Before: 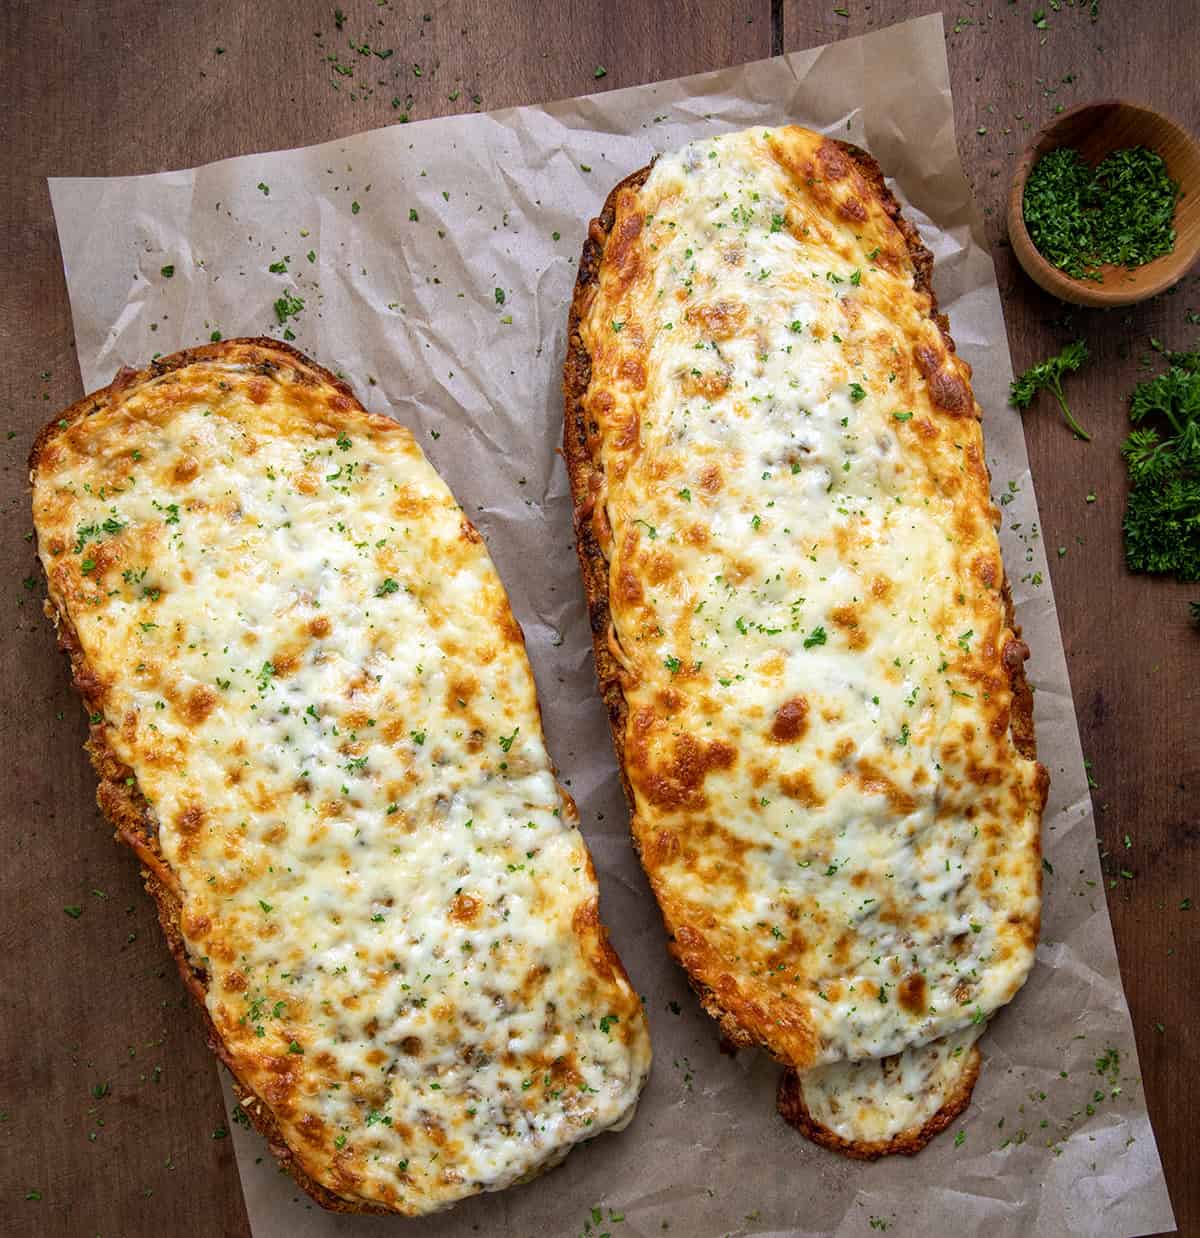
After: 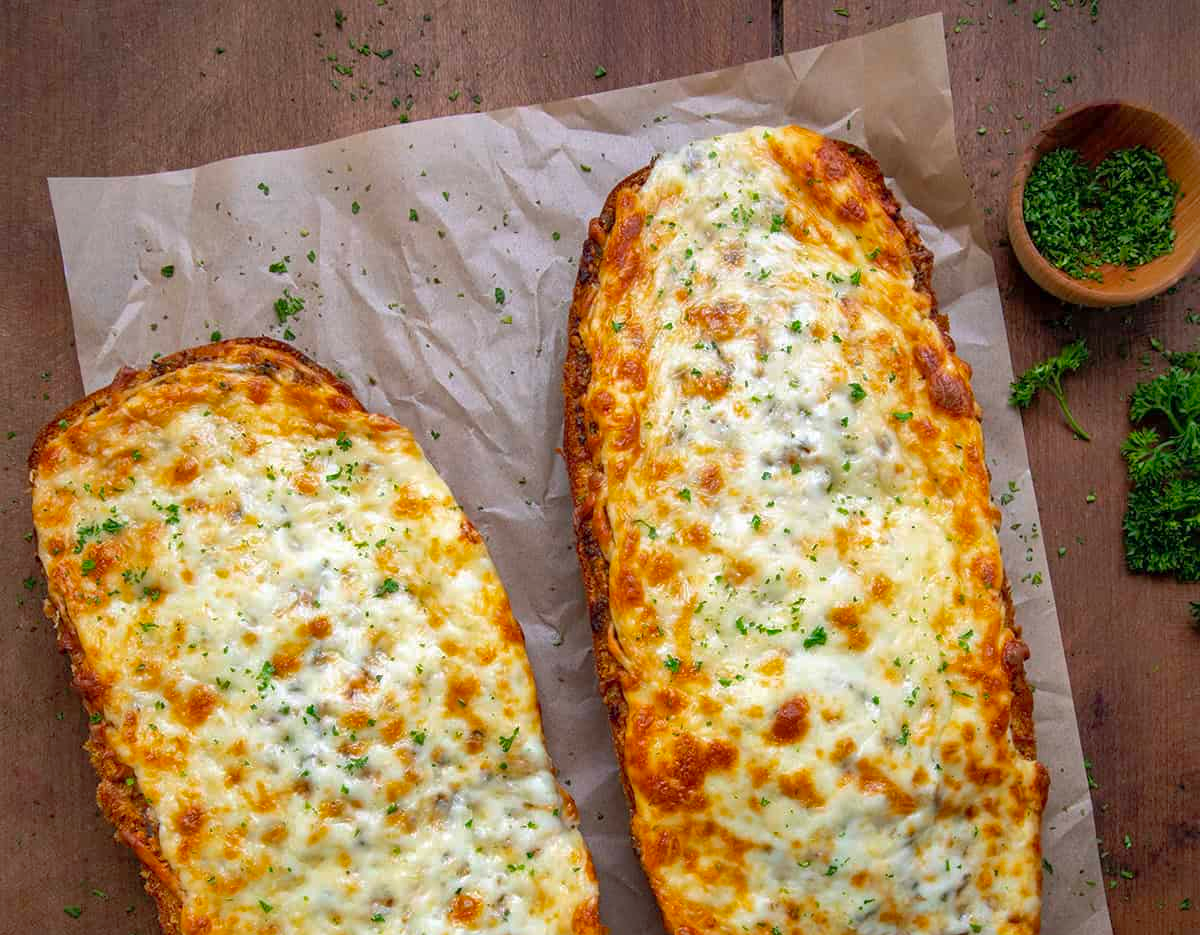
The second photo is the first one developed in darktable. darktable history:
shadows and highlights: on, module defaults
crop: bottom 24.42%
